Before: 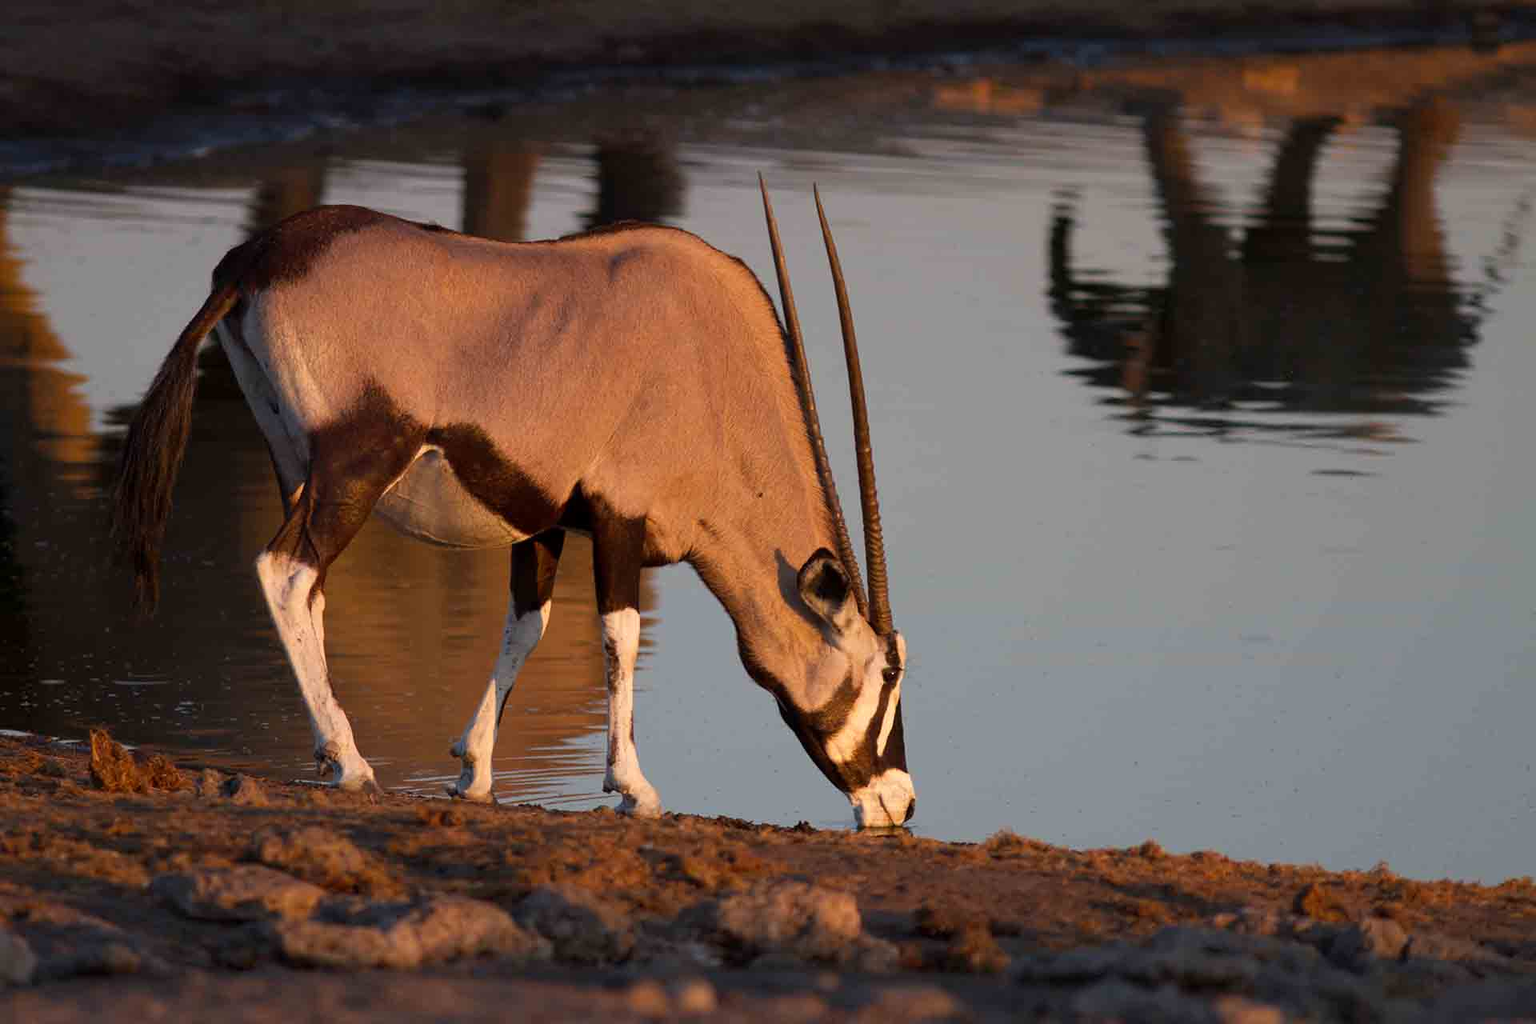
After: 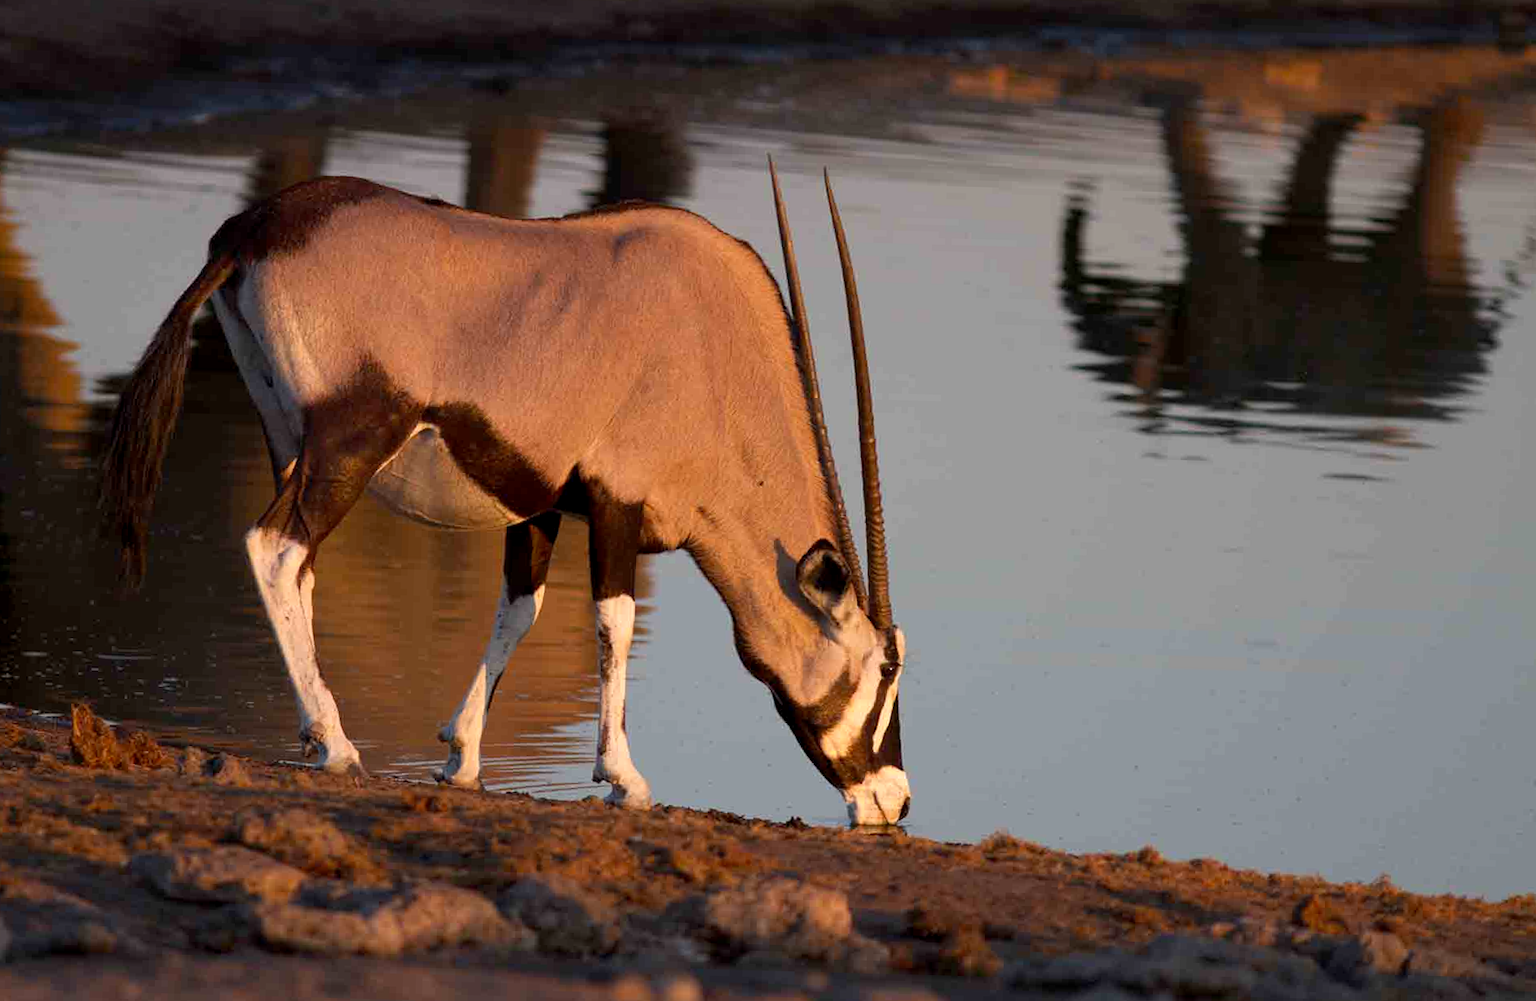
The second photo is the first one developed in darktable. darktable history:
rotate and perspective: rotation 1.57°, crop left 0.018, crop right 0.982, crop top 0.039, crop bottom 0.961
exposure: black level correction 0.002, exposure 0.15 EV, compensate highlight preservation false
